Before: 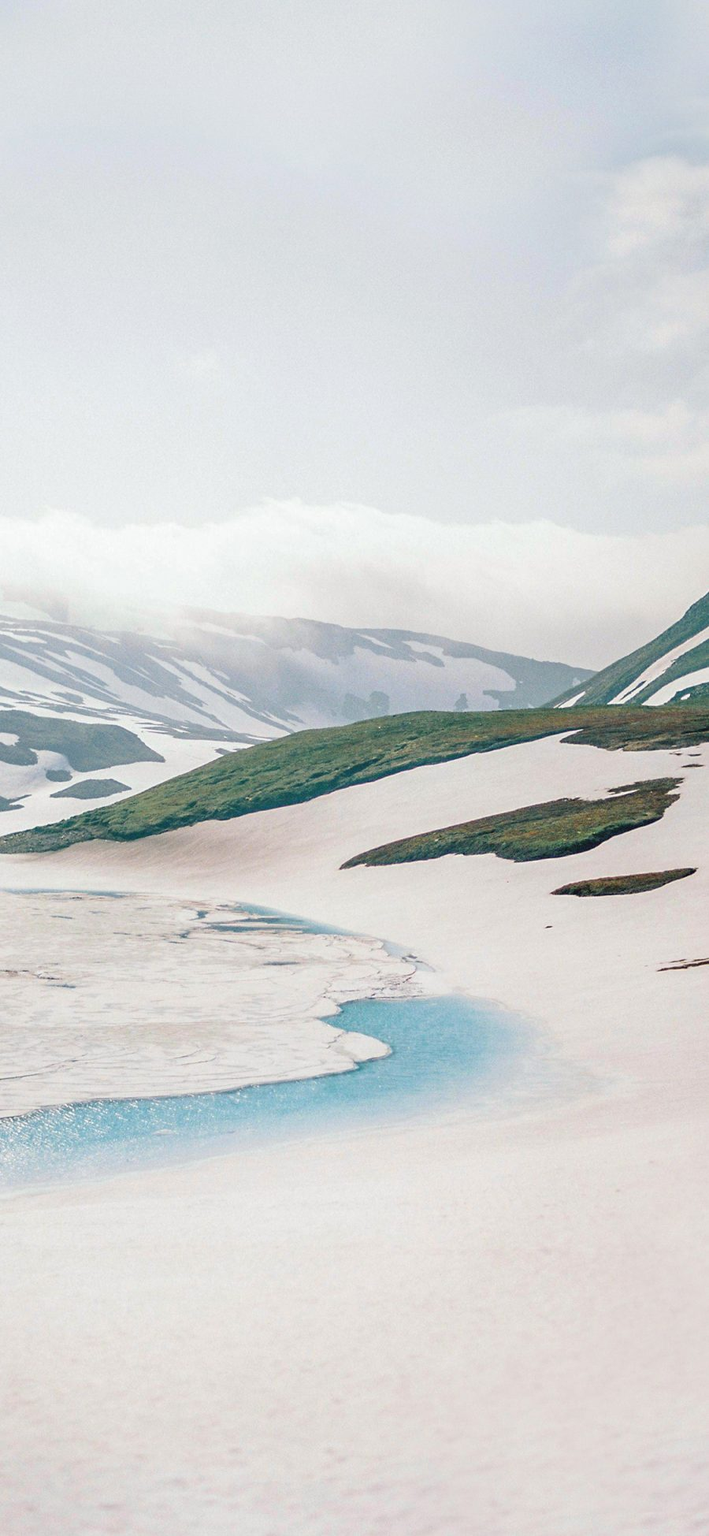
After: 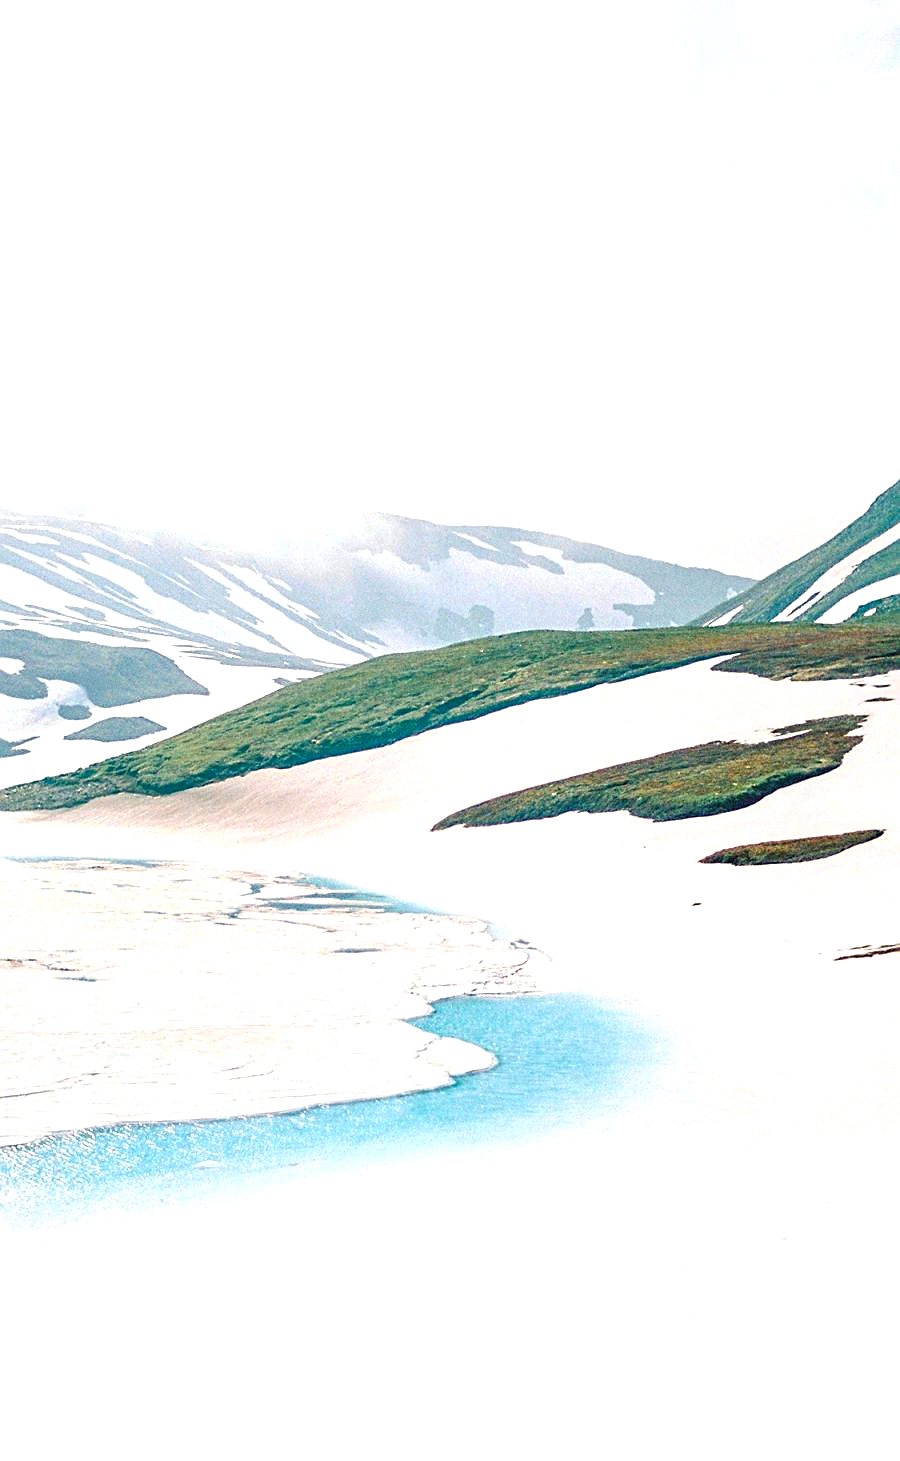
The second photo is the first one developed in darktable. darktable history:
local contrast: highlights 102%, shadows 99%, detail 119%, midtone range 0.2
sharpen: on, module defaults
exposure: black level correction 0, exposure 0.695 EV, compensate exposure bias true, compensate highlight preservation false
color balance rgb: linear chroma grading › shadows -7.781%, linear chroma grading › global chroma 9.956%, perceptual saturation grading › global saturation 0.727%, perceptual saturation grading › highlights -19.808%, perceptual saturation grading › shadows 19.727%, global vibrance 29.395%
color correction: highlights b* -0.058, saturation 1.12
crop: top 13.988%, bottom 11.002%
